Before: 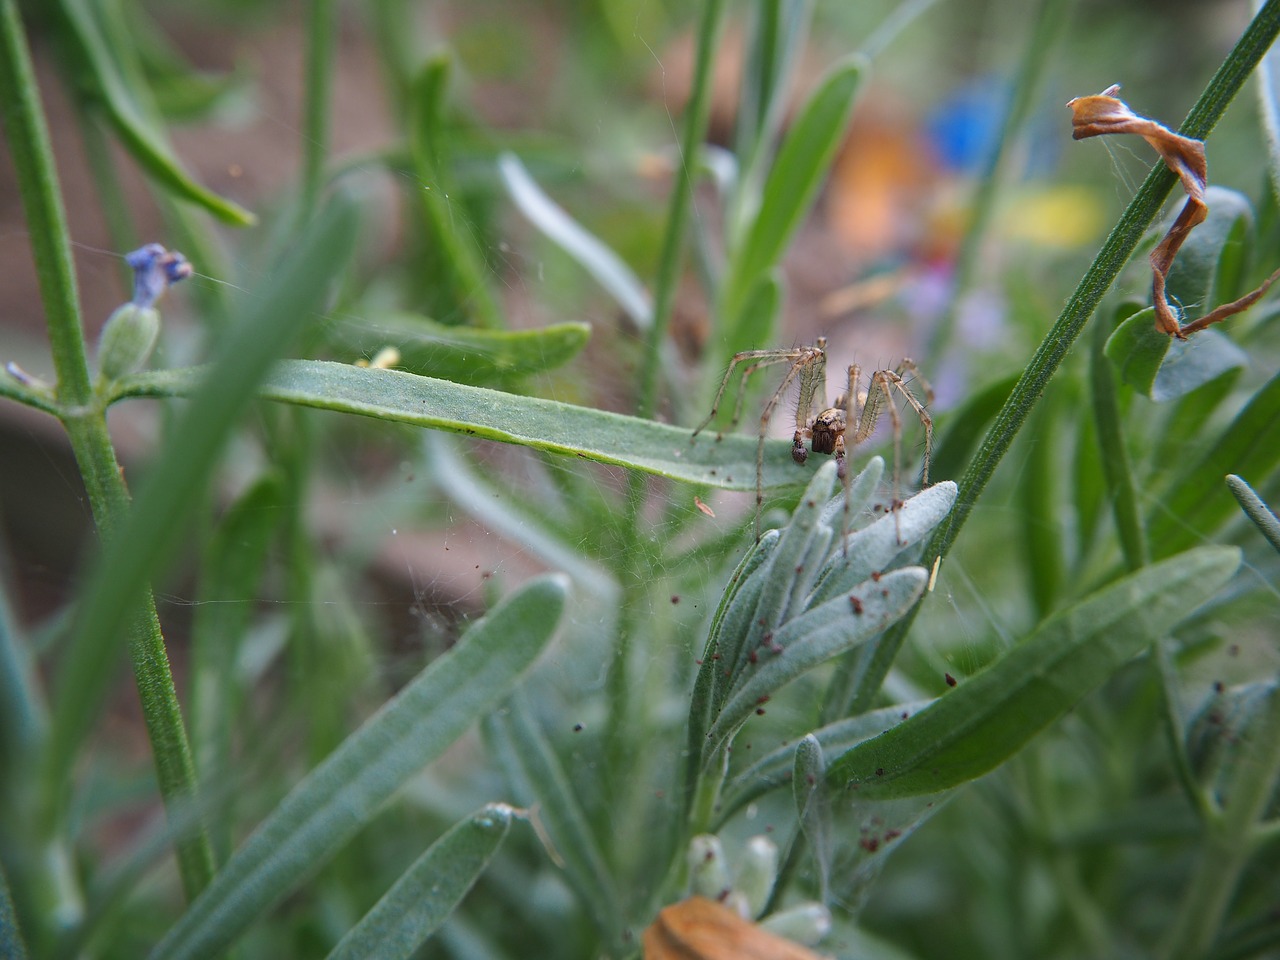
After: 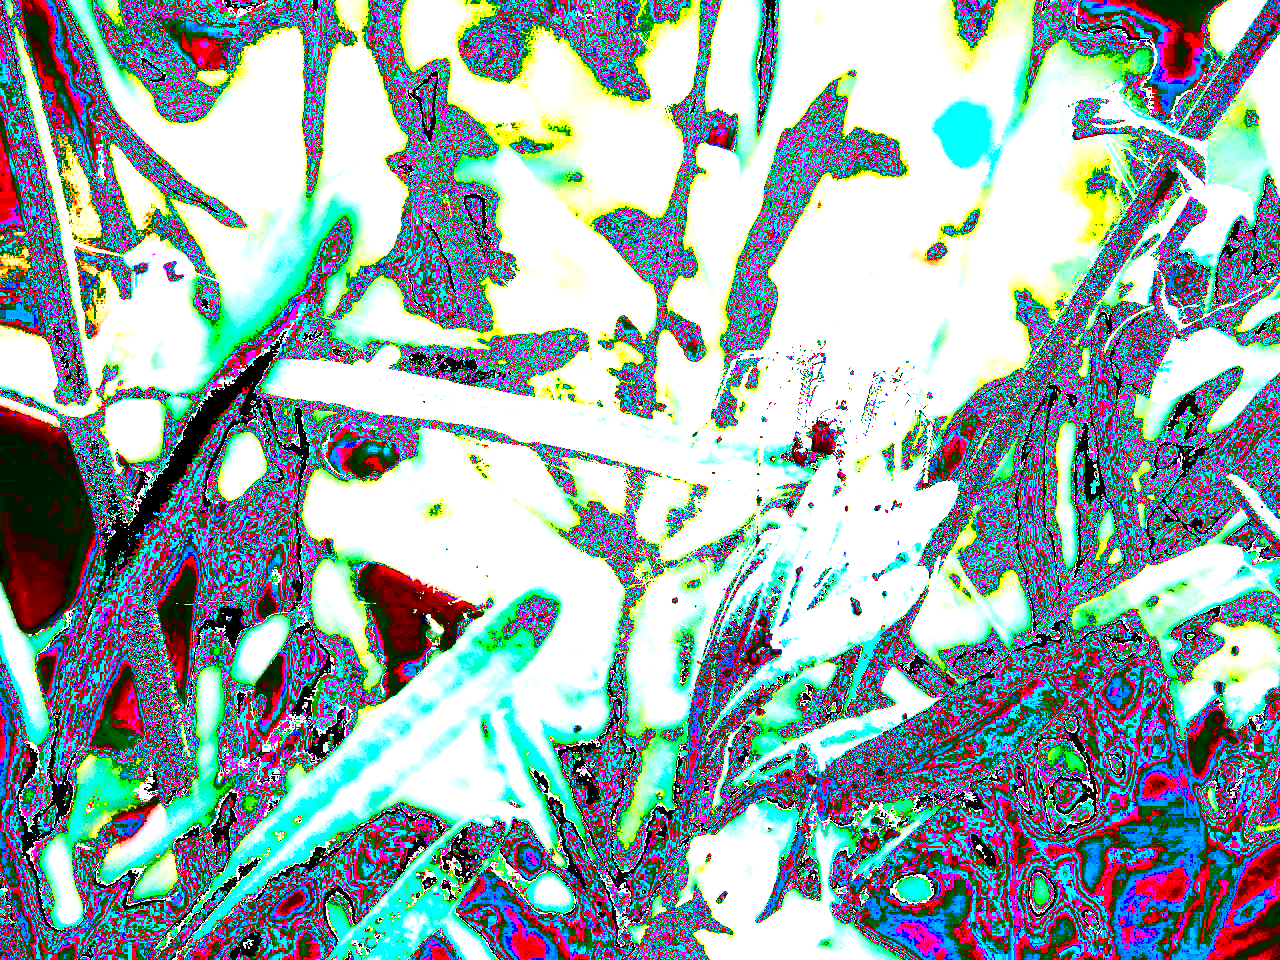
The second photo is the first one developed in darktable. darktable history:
tone curve: curves: ch0 [(0, 0) (0.035, 0.017) (0.131, 0.108) (0.279, 0.279) (0.476, 0.554) (0.617, 0.693) (0.704, 0.77) (0.801, 0.854) (0.895, 0.927) (1, 0.976)]; ch1 [(0, 0) (0.318, 0.278) (0.444, 0.427) (0.493, 0.488) (0.504, 0.497) (0.537, 0.538) (0.594, 0.616) (0.746, 0.764) (1, 1)]; ch2 [(0, 0) (0.316, 0.292) (0.381, 0.37) (0.423, 0.448) (0.476, 0.482) (0.502, 0.495) (0.529, 0.547) (0.583, 0.608) (0.639, 0.657) (0.7, 0.7) (0.861, 0.808) (1, 0.951)], color space Lab, linked channels, preserve colors none
exposure: black level correction 0.1, exposure 2.916 EV, compensate highlight preservation false
color zones: curves: ch0 [(0.018, 0.548) (0.197, 0.654) (0.425, 0.447) (0.605, 0.658) (0.732, 0.579)]; ch1 [(0.105, 0.531) (0.224, 0.531) (0.386, 0.39) (0.618, 0.456) (0.732, 0.456) (0.956, 0.421)]; ch2 [(0.039, 0.583) (0.215, 0.465) (0.399, 0.544) (0.465, 0.548) (0.614, 0.447) (0.724, 0.43) (0.882, 0.623) (0.956, 0.632)], mix 23.84%
